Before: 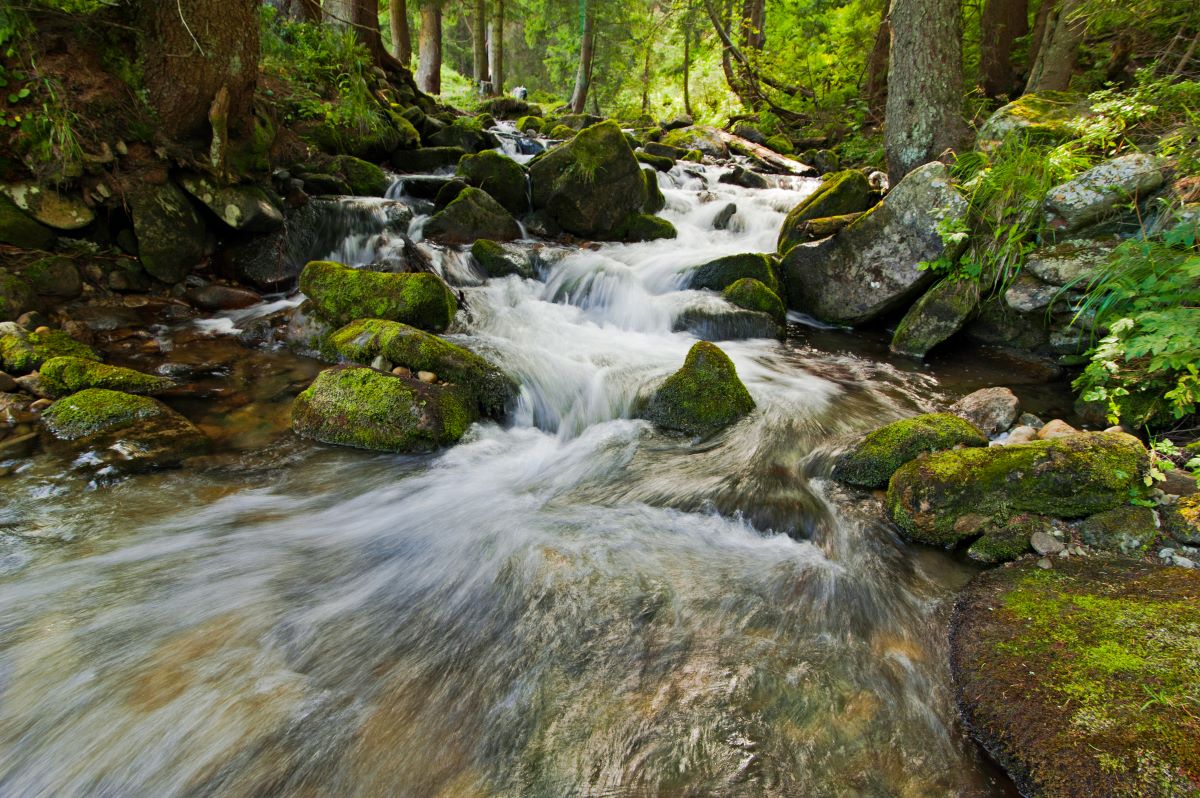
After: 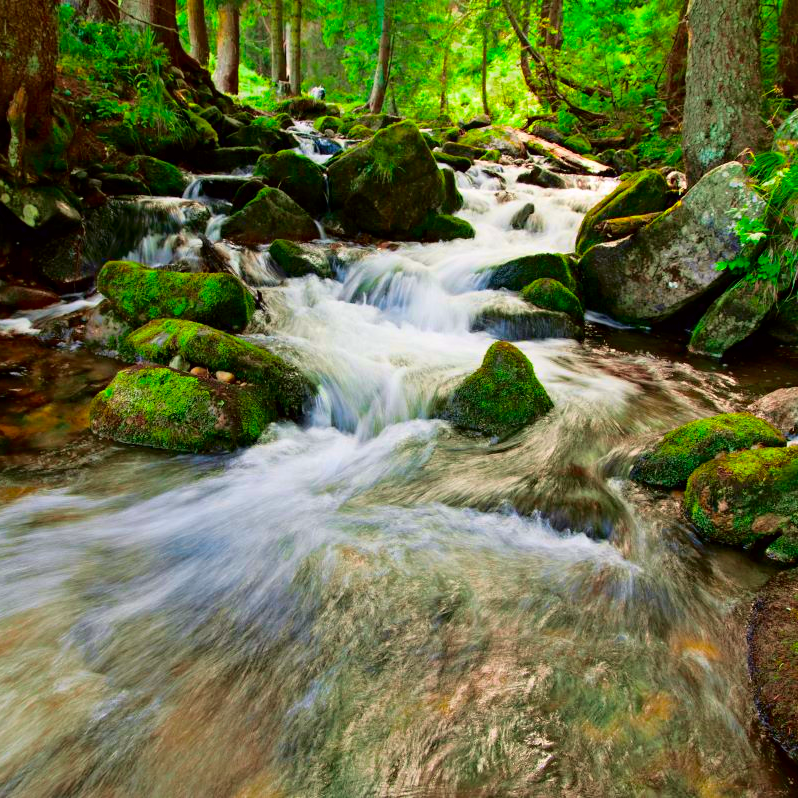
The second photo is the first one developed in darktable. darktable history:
crop: left 16.899%, right 16.556%
color contrast: green-magenta contrast 1.73, blue-yellow contrast 1.15
tone curve: curves: ch0 [(0.024, 0) (0.075, 0.034) (0.145, 0.098) (0.257, 0.259) (0.408, 0.45) (0.611, 0.64) (0.81, 0.857) (1, 1)]; ch1 [(0, 0) (0.287, 0.198) (0.501, 0.506) (0.56, 0.57) (0.712, 0.777) (0.976, 0.992)]; ch2 [(0, 0) (0.5, 0.5) (0.523, 0.552) (0.59, 0.603) (0.681, 0.754) (1, 1)], color space Lab, independent channels, preserve colors none
